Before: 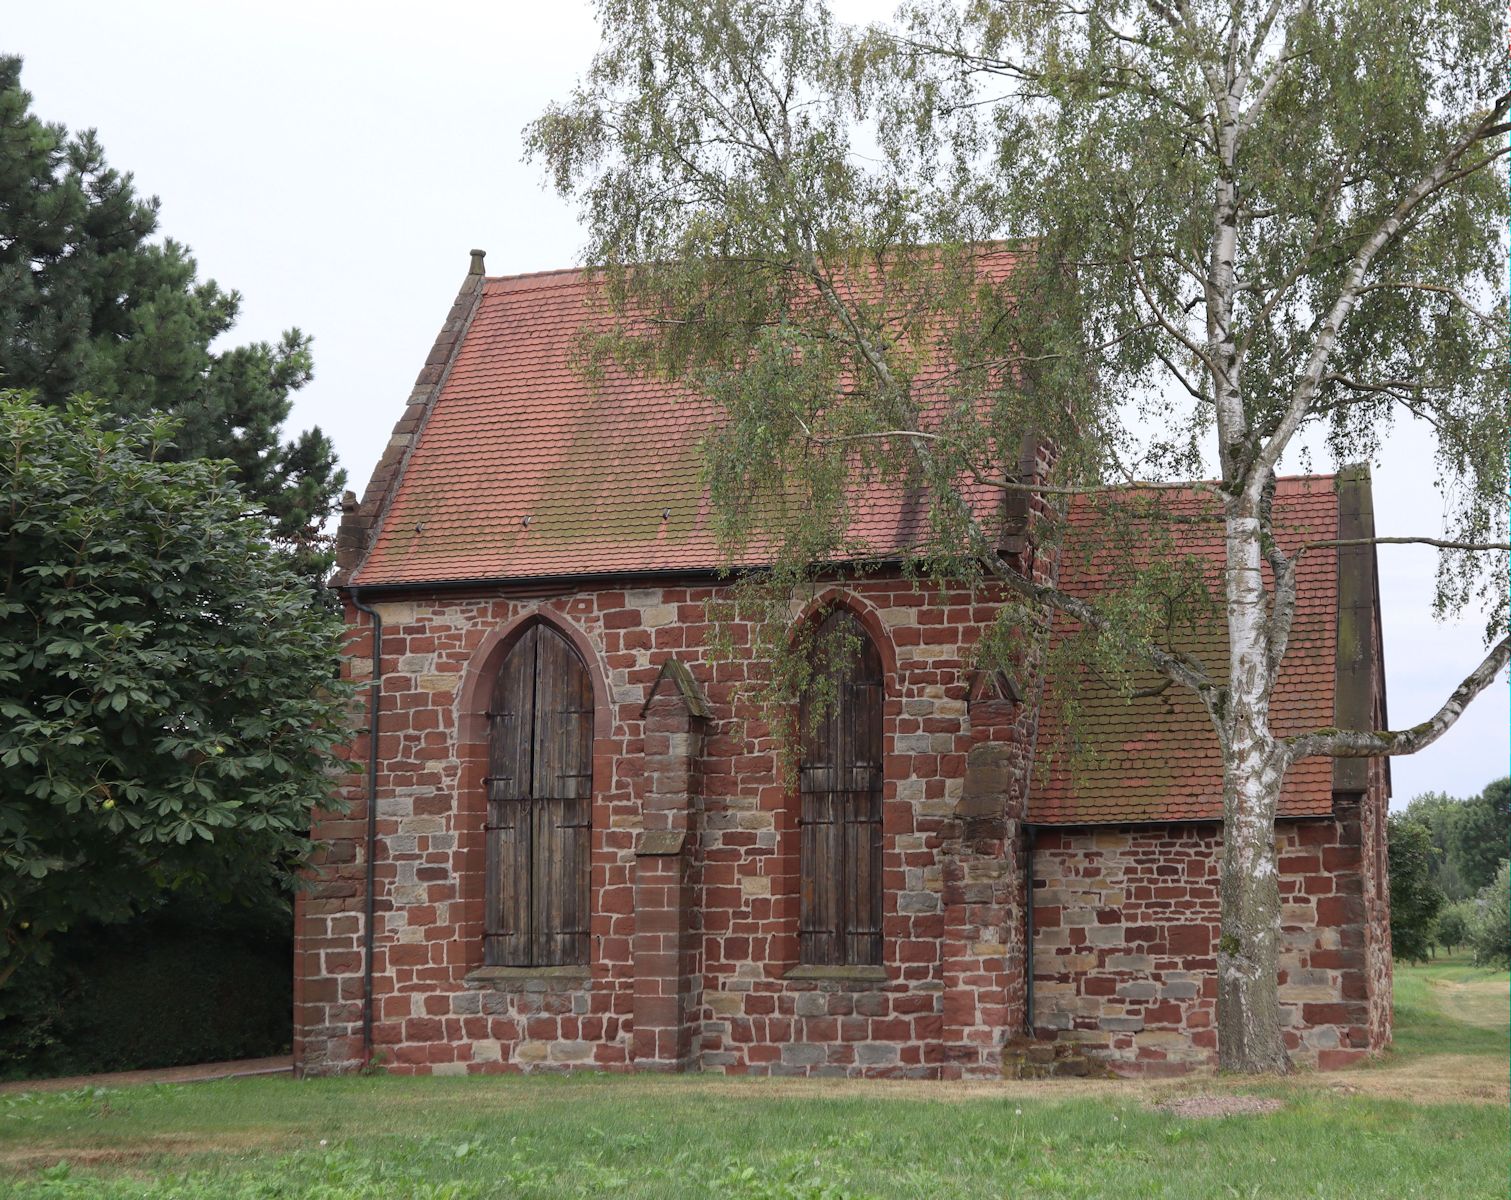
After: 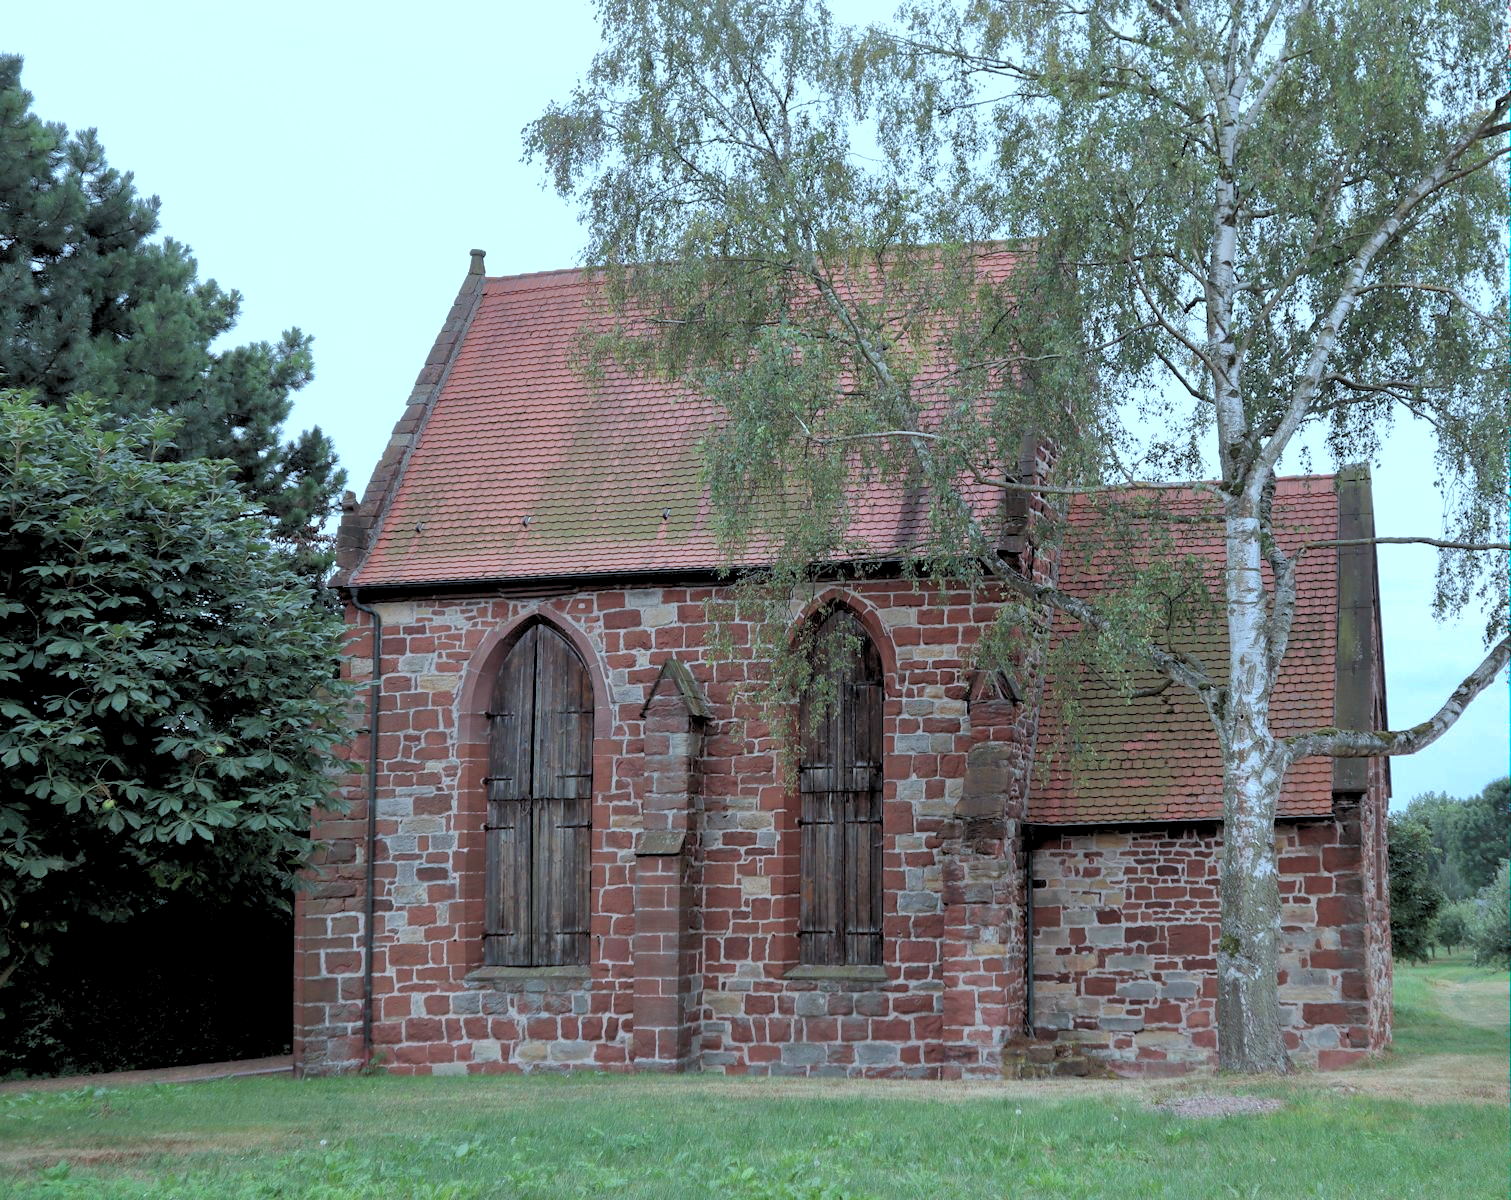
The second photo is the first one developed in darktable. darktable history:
shadows and highlights: shadows 40, highlights -60
rgb levels: levels [[0.013, 0.434, 0.89], [0, 0.5, 1], [0, 0.5, 1]]
color correction: highlights a* -9.73, highlights b* -21.22
